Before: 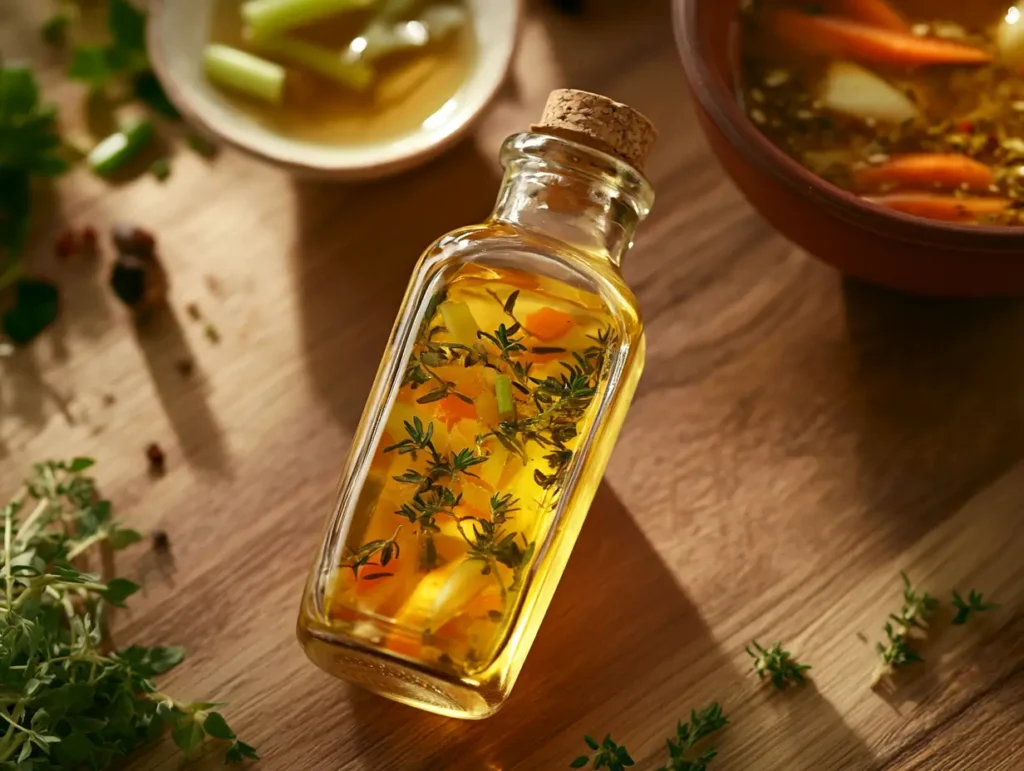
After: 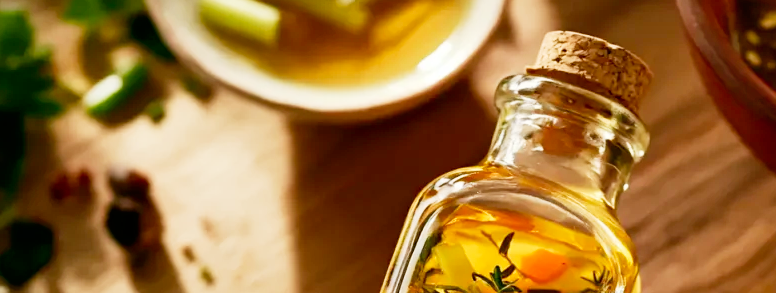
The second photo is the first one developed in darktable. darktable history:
crop: left 0.581%, top 7.646%, right 23.586%, bottom 54.292%
shadows and highlights: radius 102.87, shadows 50.71, highlights -65.95, soften with gaussian
tone curve: curves: ch0 [(0, 0) (0.082, 0.02) (0.129, 0.078) (0.275, 0.301) (0.67, 0.809) (1, 1)], preserve colors none
